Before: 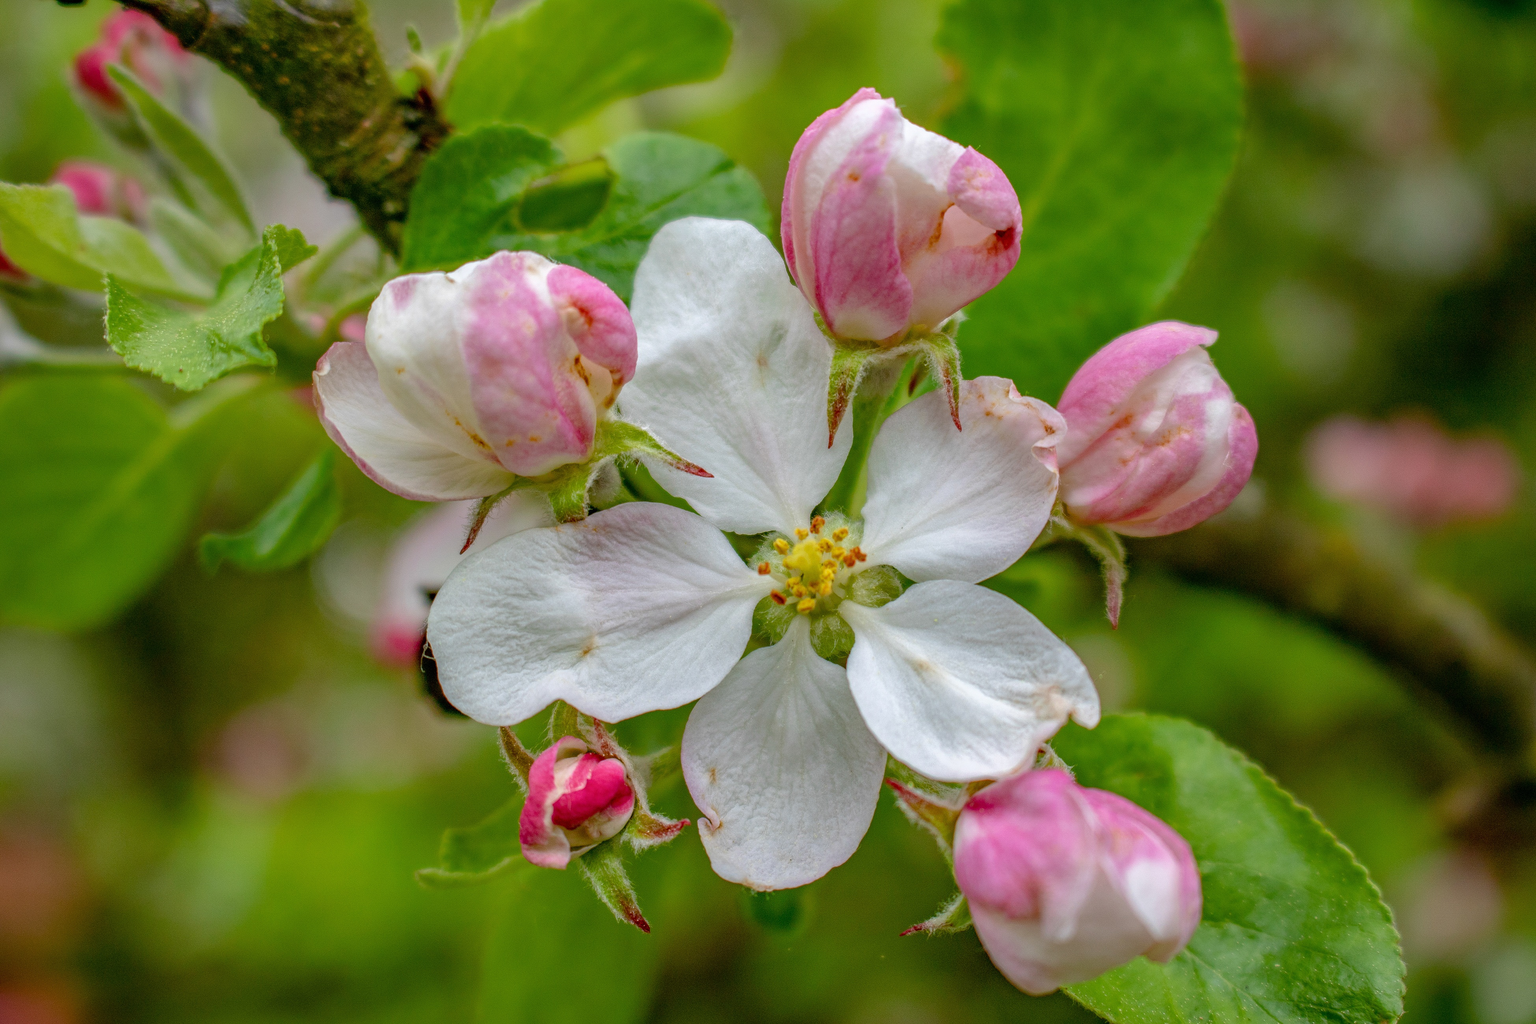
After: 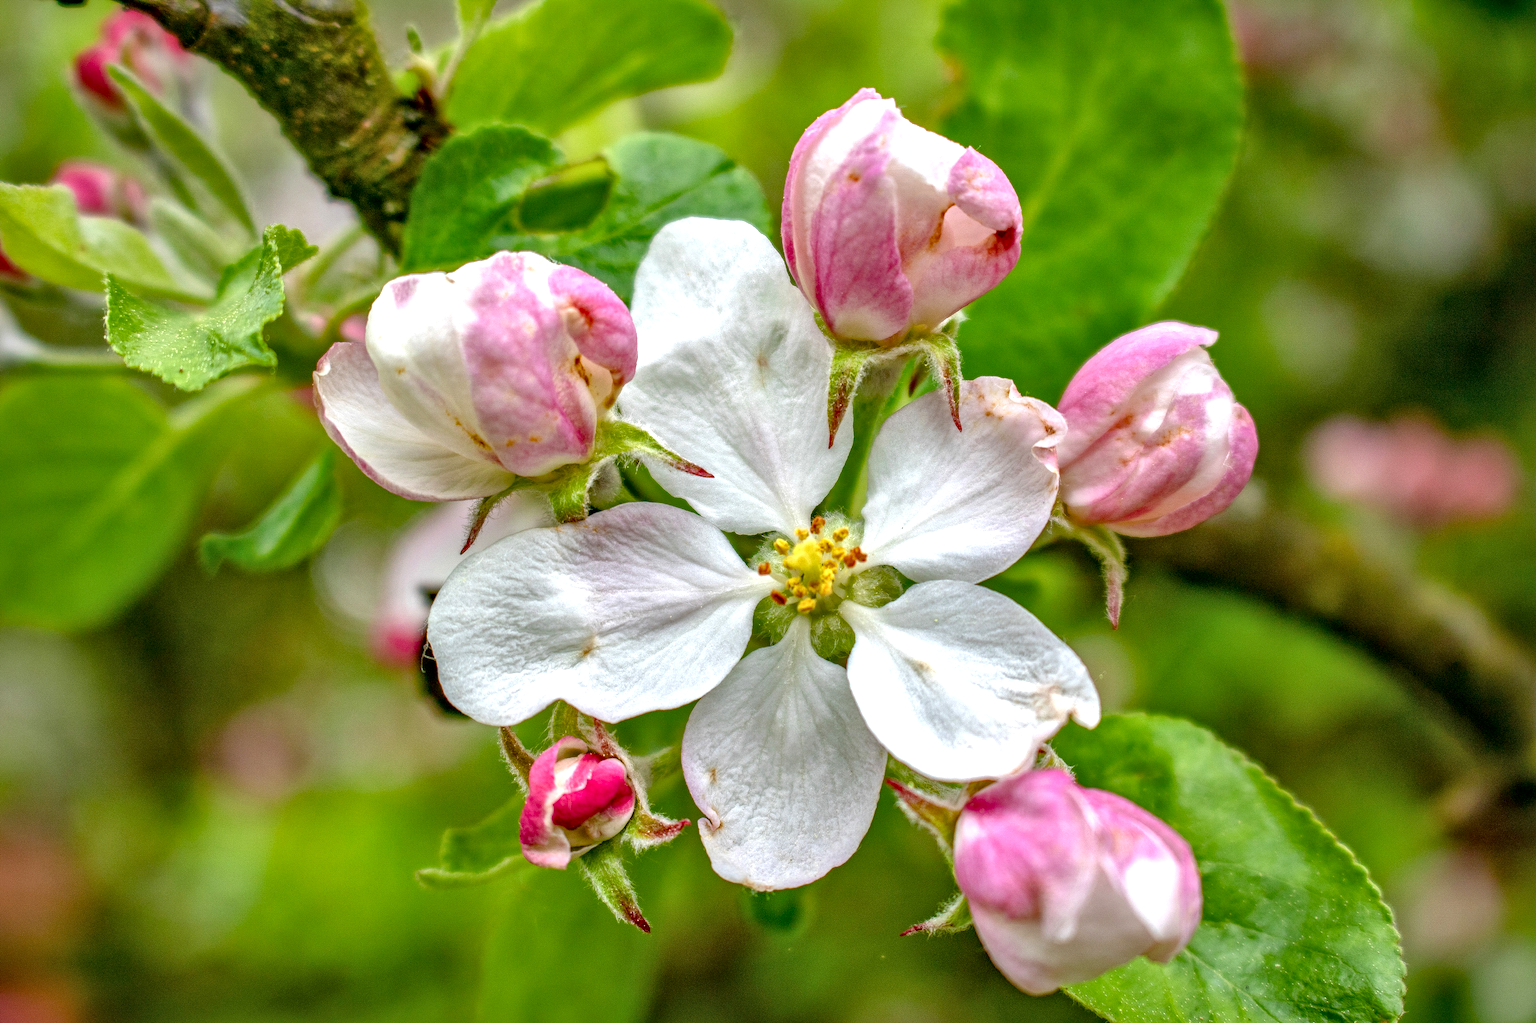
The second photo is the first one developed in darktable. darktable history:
exposure: black level correction 0, exposure 0.692 EV, compensate exposure bias true, compensate highlight preservation false
local contrast: mode bilateral grid, contrast 25, coarseness 60, detail 151%, midtone range 0.2
tone curve: curves: ch0 [(0, 0) (0.077, 0.082) (0.765, 0.73) (1, 1)], color space Lab, independent channels, preserve colors none
